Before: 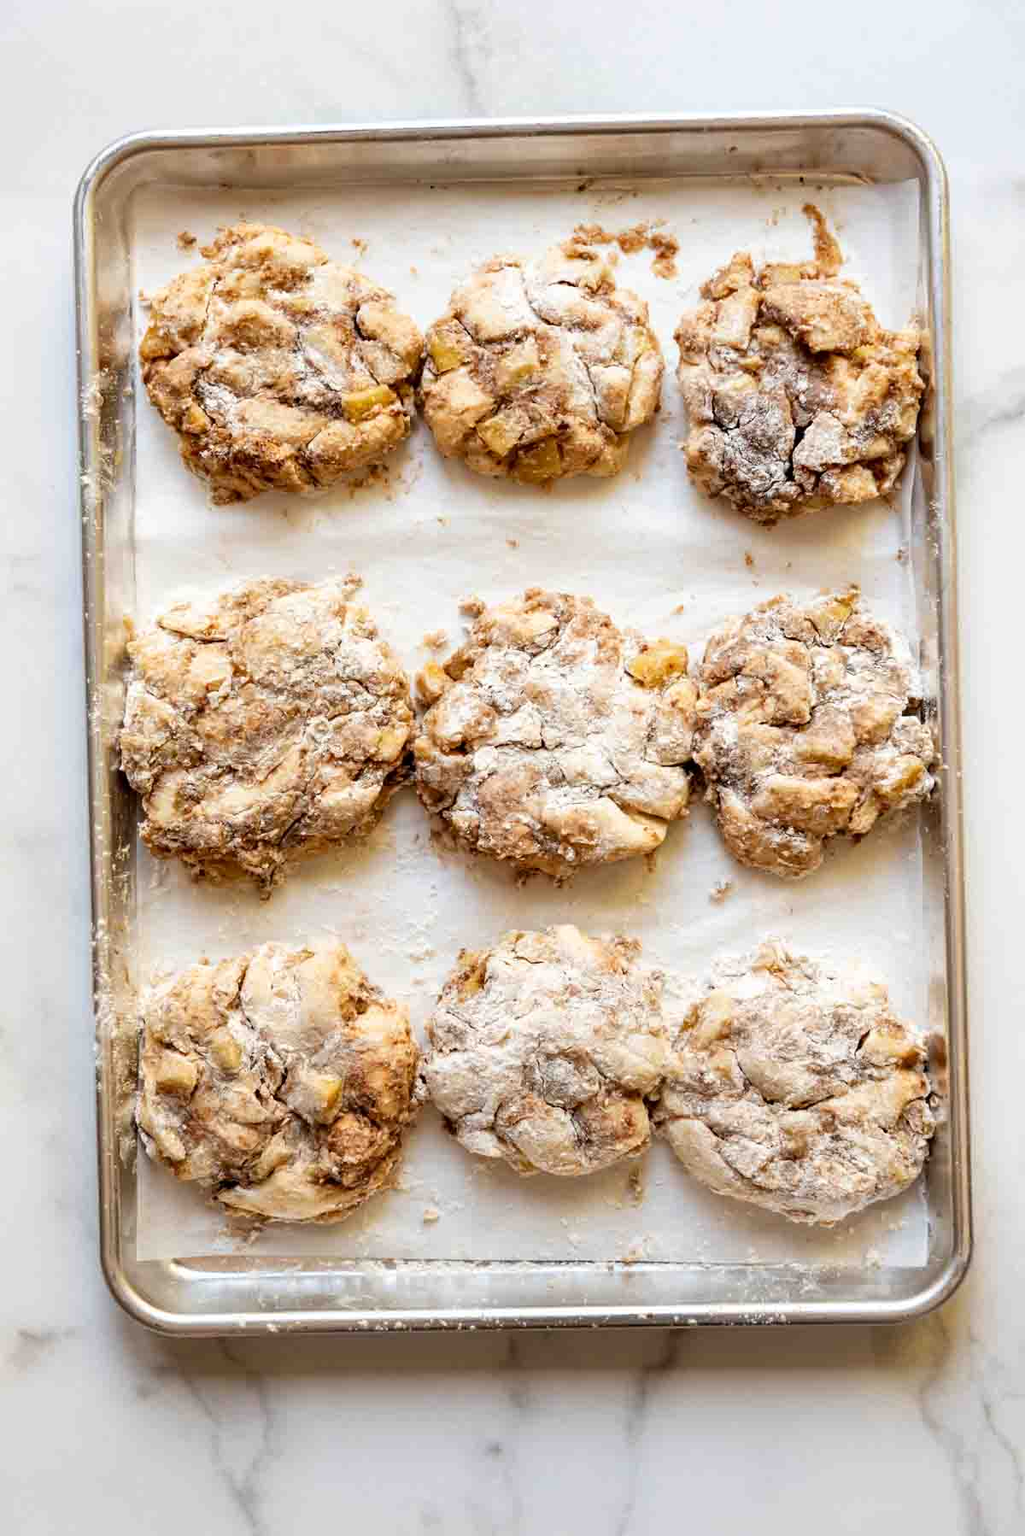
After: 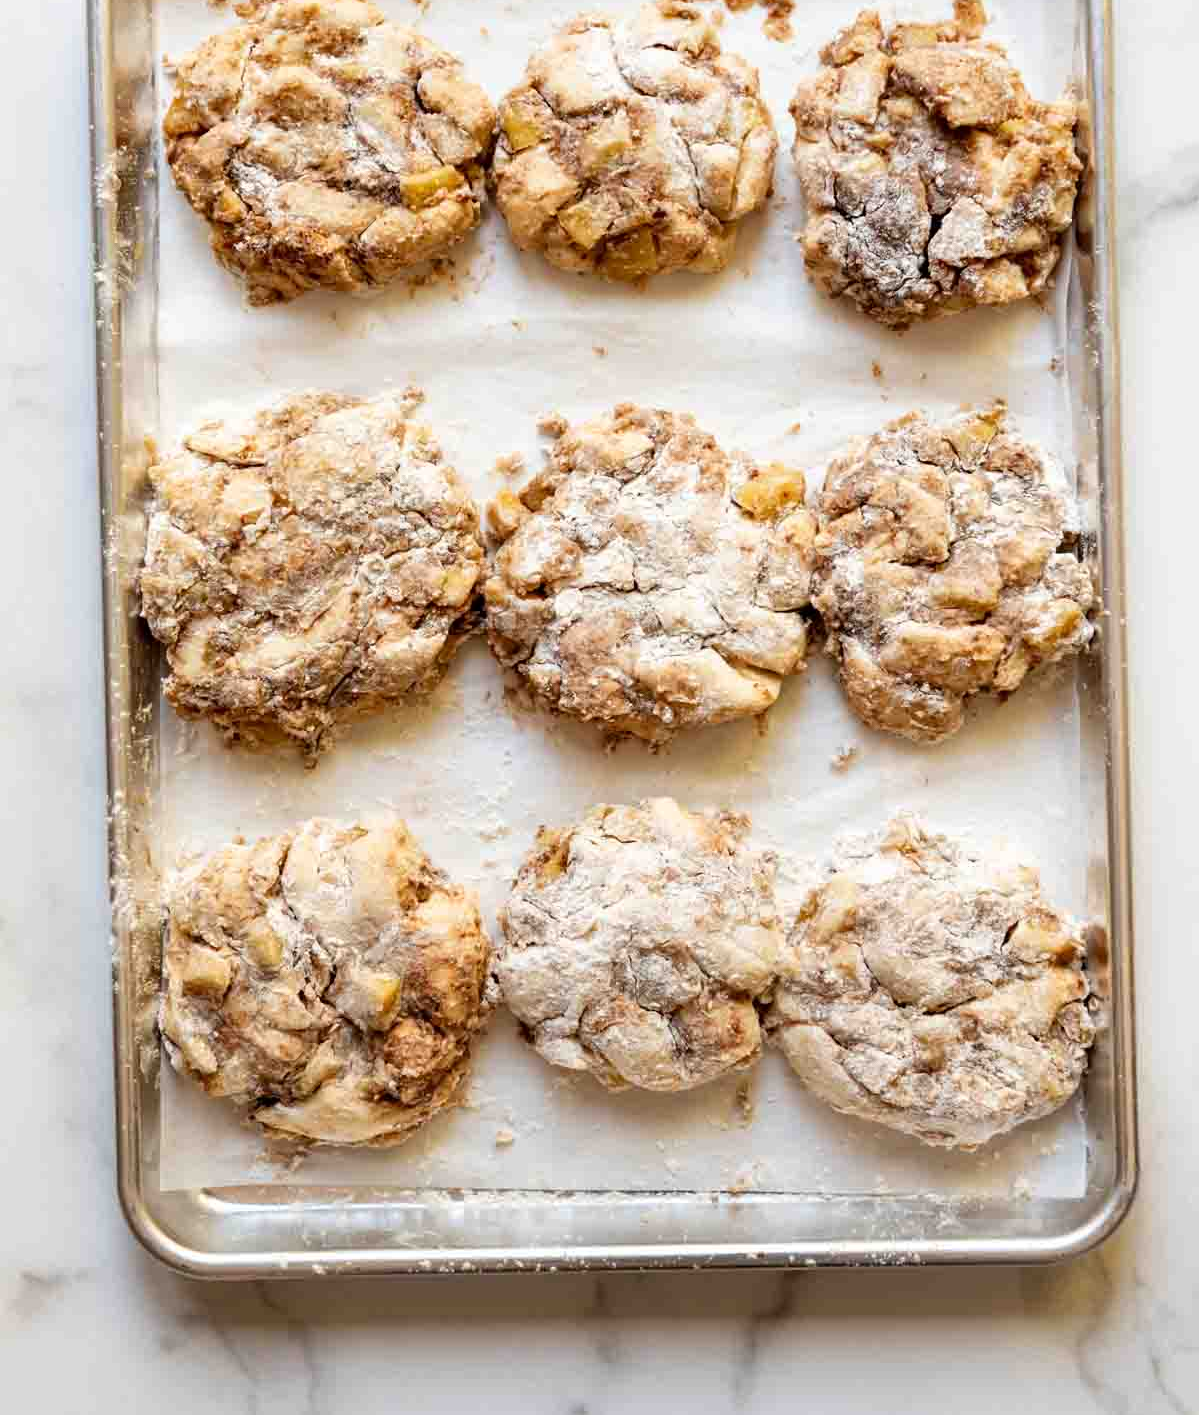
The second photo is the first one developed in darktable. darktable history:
crop and rotate: top 15.906%, bottom 5.373%
